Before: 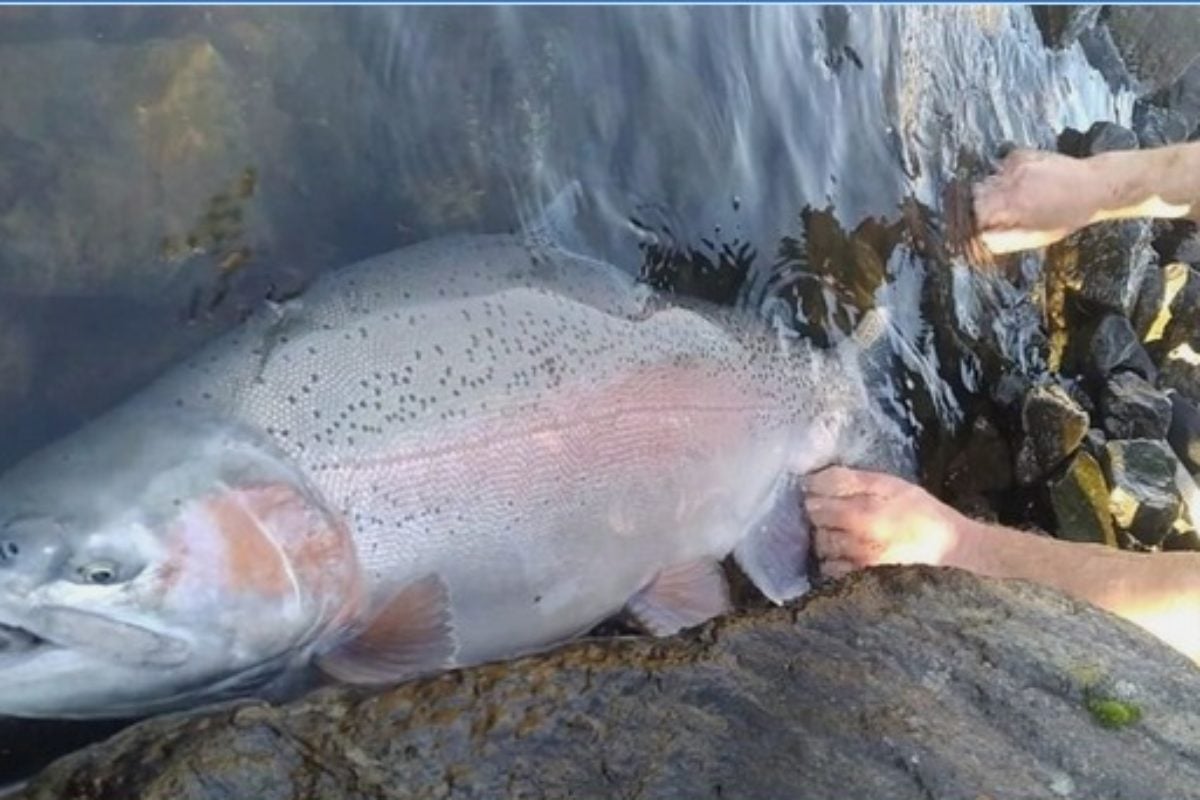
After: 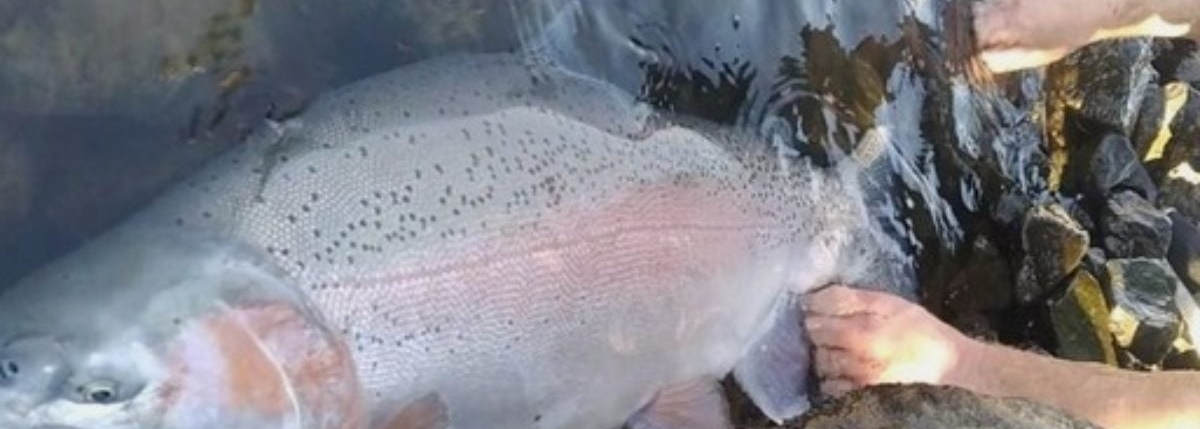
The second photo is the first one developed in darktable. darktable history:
crop and rotate: top 22.646%, bottom 23.679%
